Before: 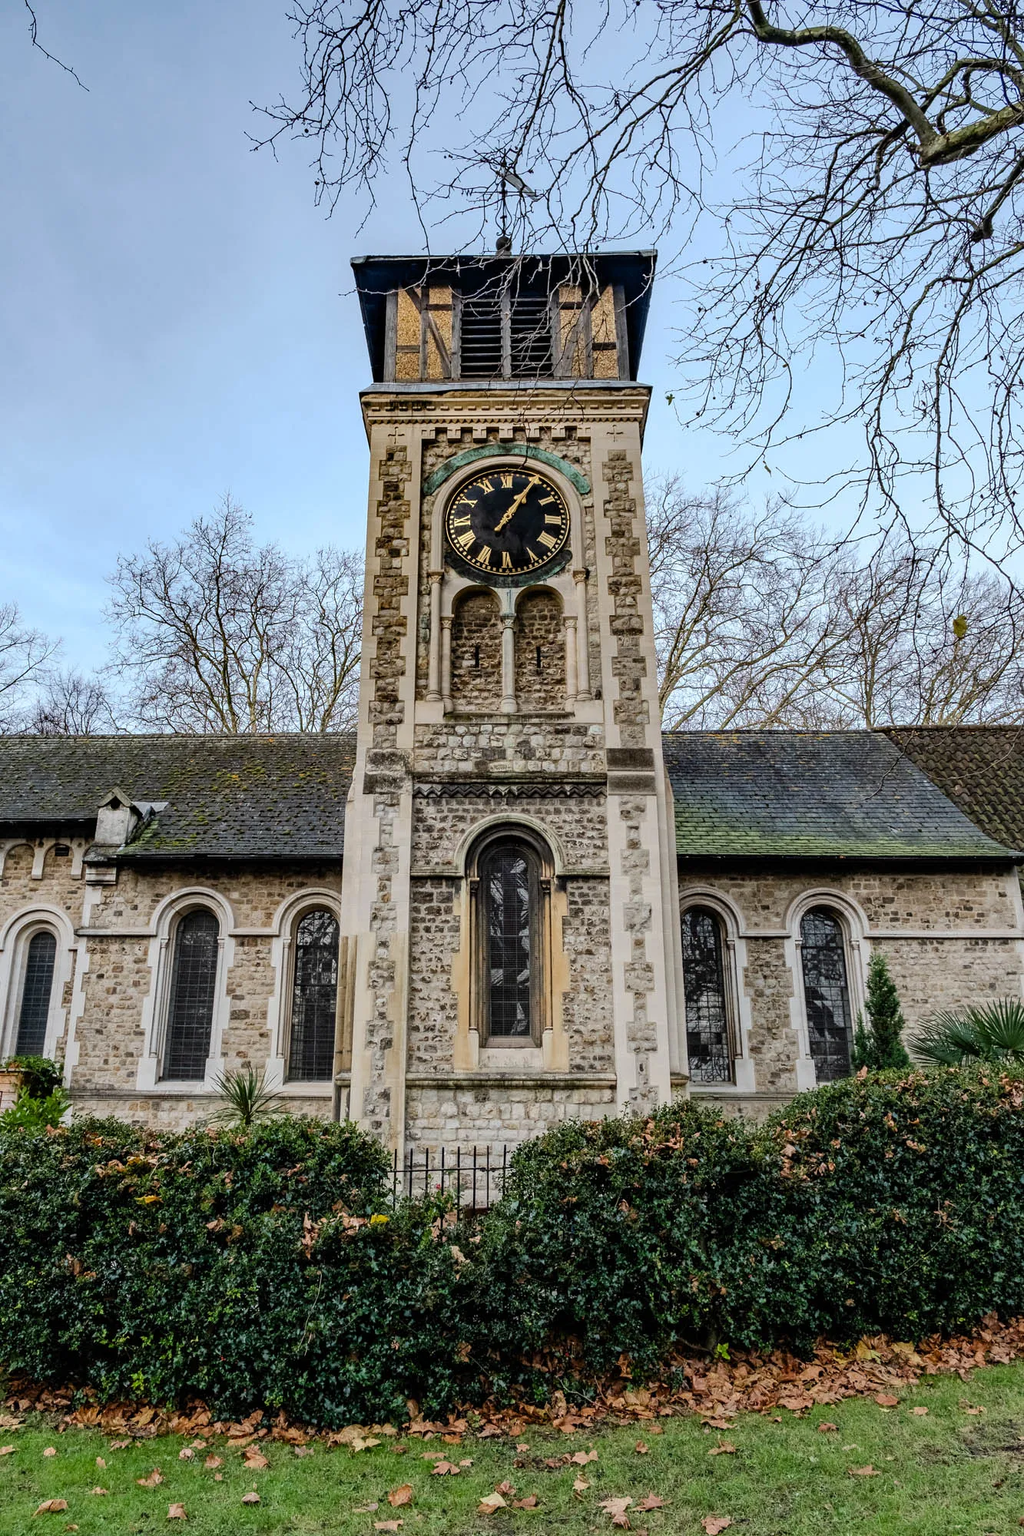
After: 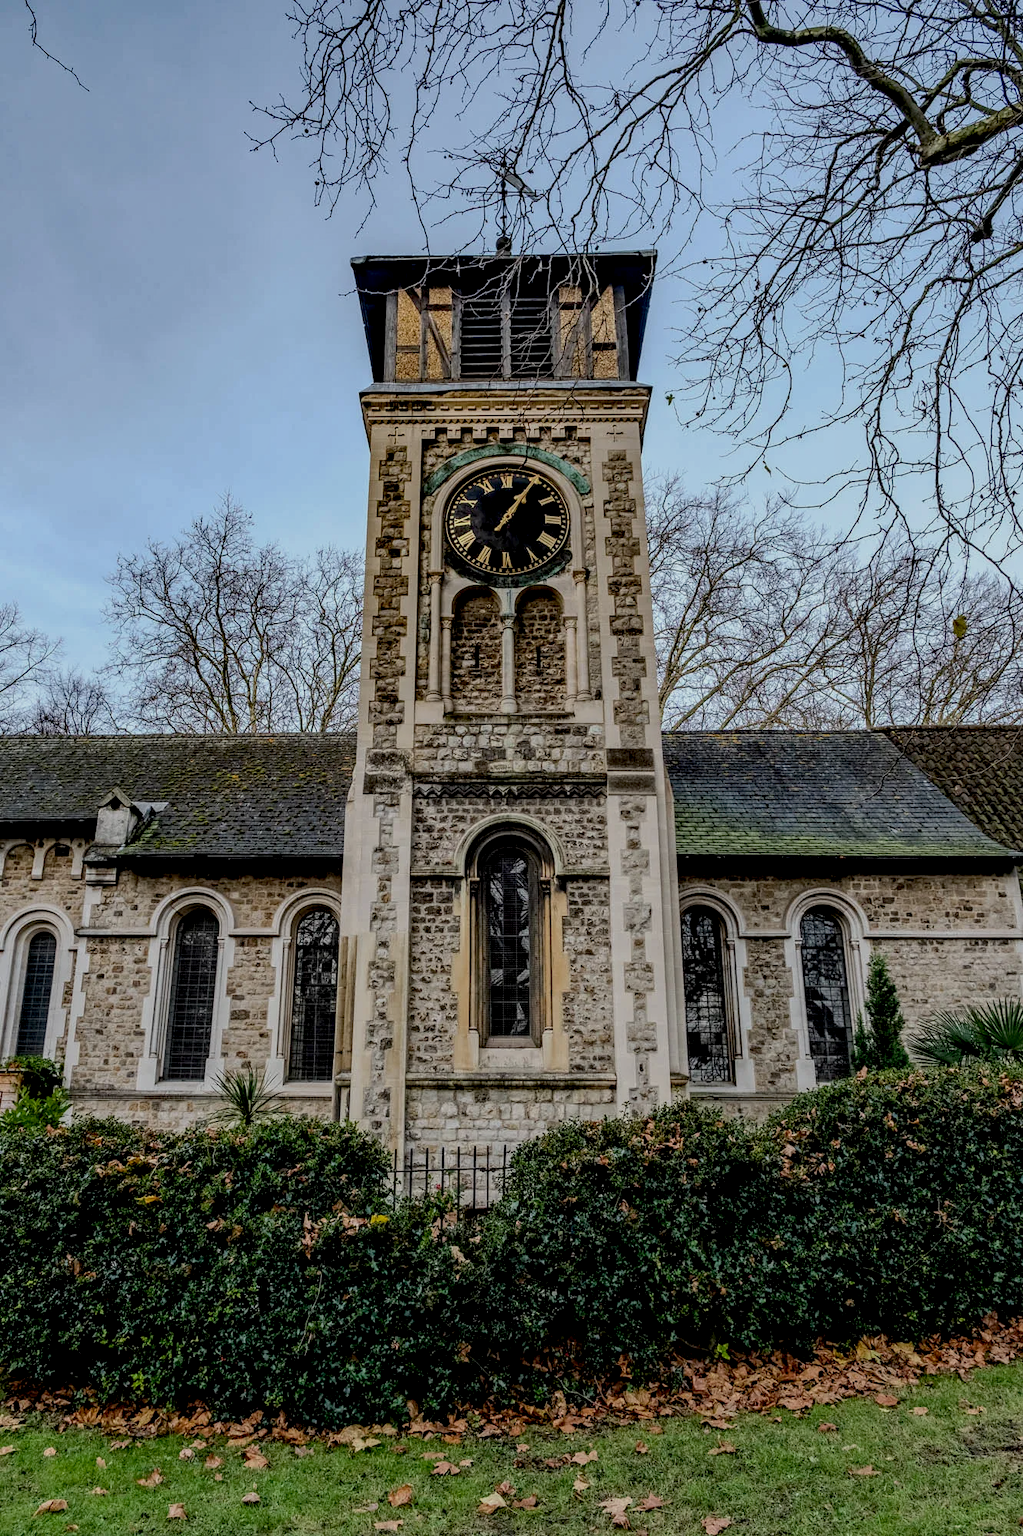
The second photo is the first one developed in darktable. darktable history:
exposure: black level correction 0.011, exposure -0.478 EV, compensate highlight preservation false
local contrast: on, module defaults
